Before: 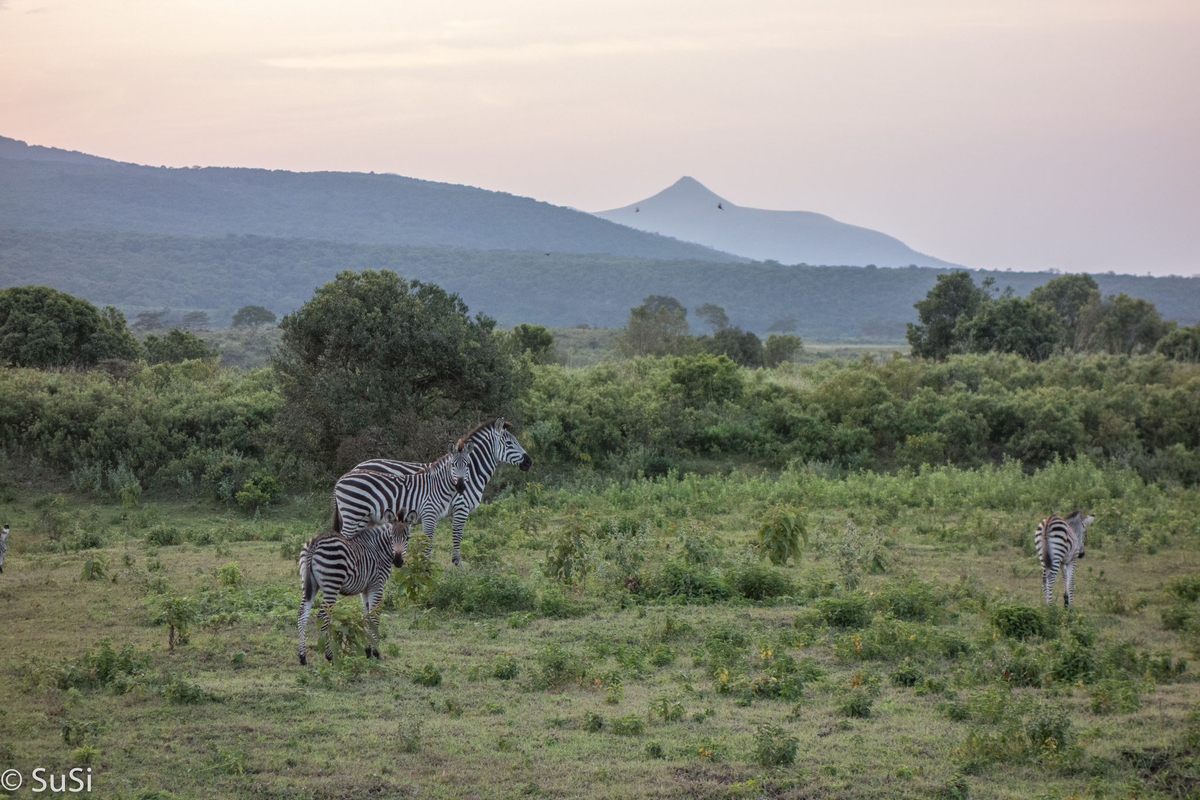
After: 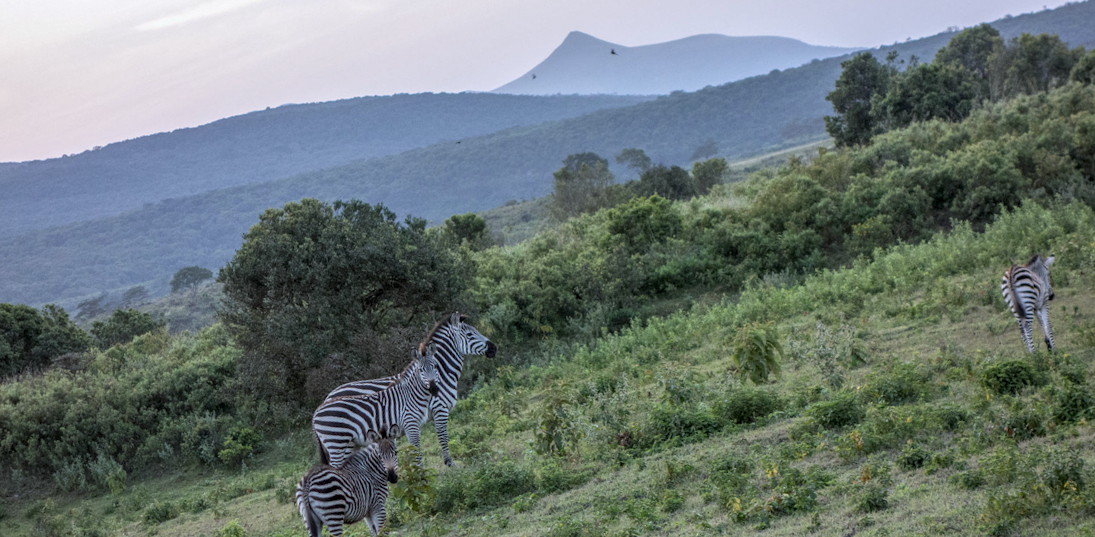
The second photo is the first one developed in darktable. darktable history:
local contrast: detail 130%
white balance: red 0.954, blue 1.079
rotate and perspective: rotation -14.8°, crop left 0.1, crop right 0.903, crop top 0.25, crop bottom 0.748
